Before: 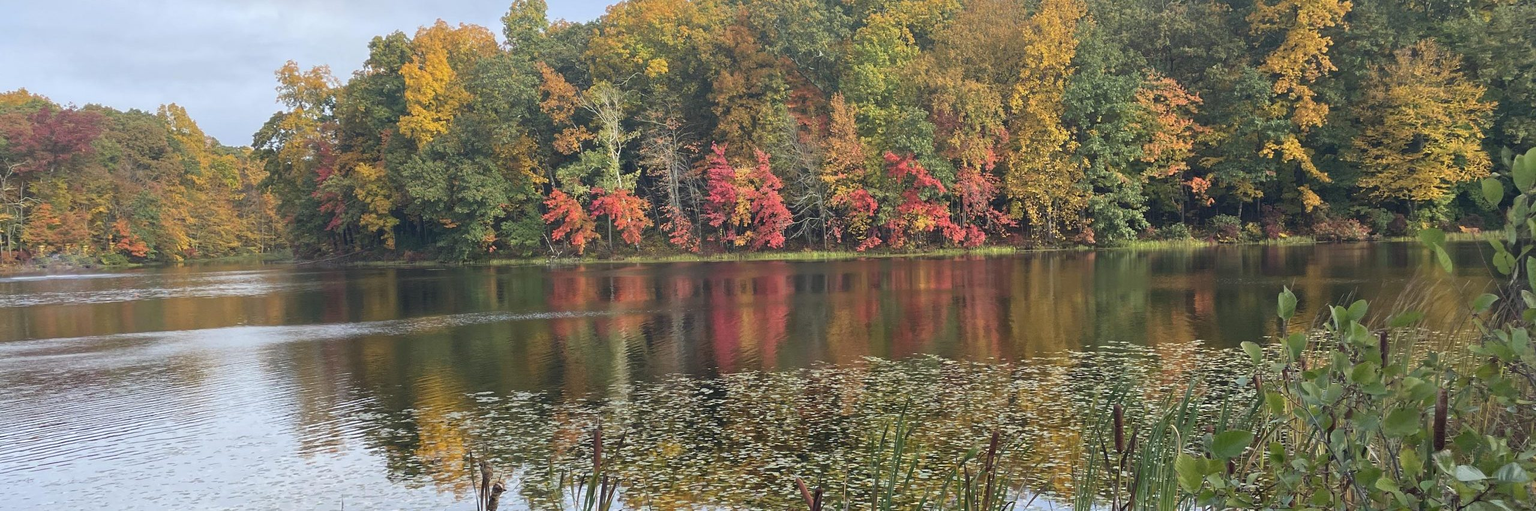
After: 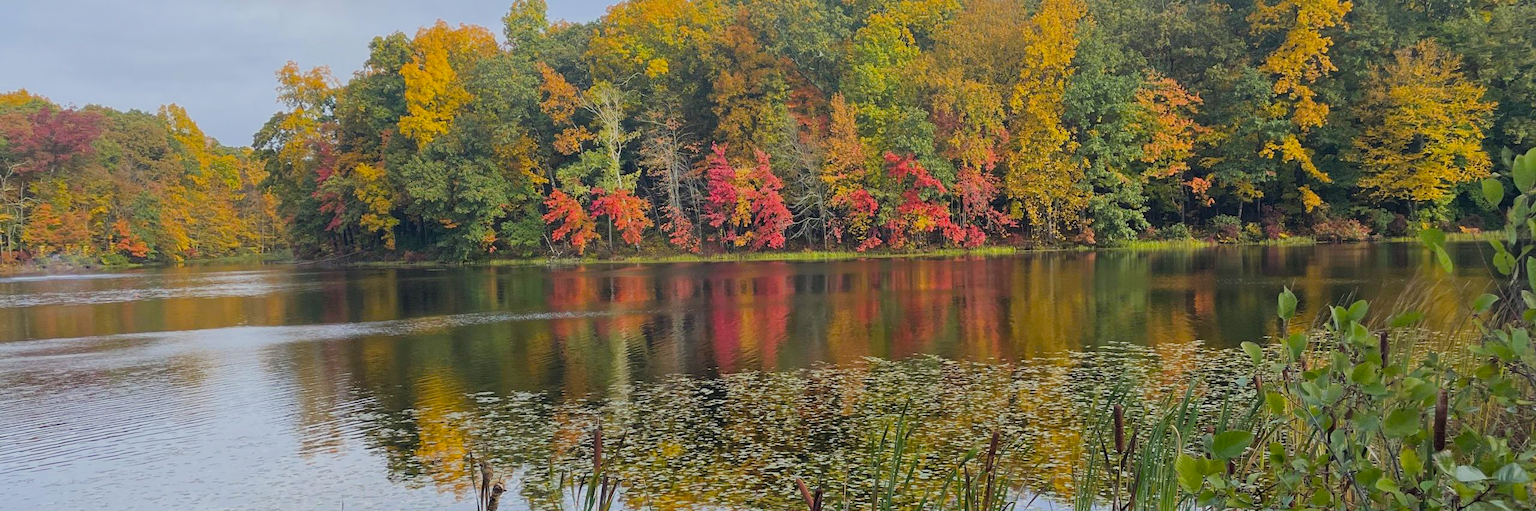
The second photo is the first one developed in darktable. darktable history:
filmic rgb: black relative exposure -7.65 EV, white relative exposure 4.56 EV, hardness 3.61
color balance rgb: linear chroma grading › global chroma 10%, perceptual saturation grading › global saturation 30%, global vibrance 10%
sharpen: radius 2.883, amount 0.868, threshold 47.523
